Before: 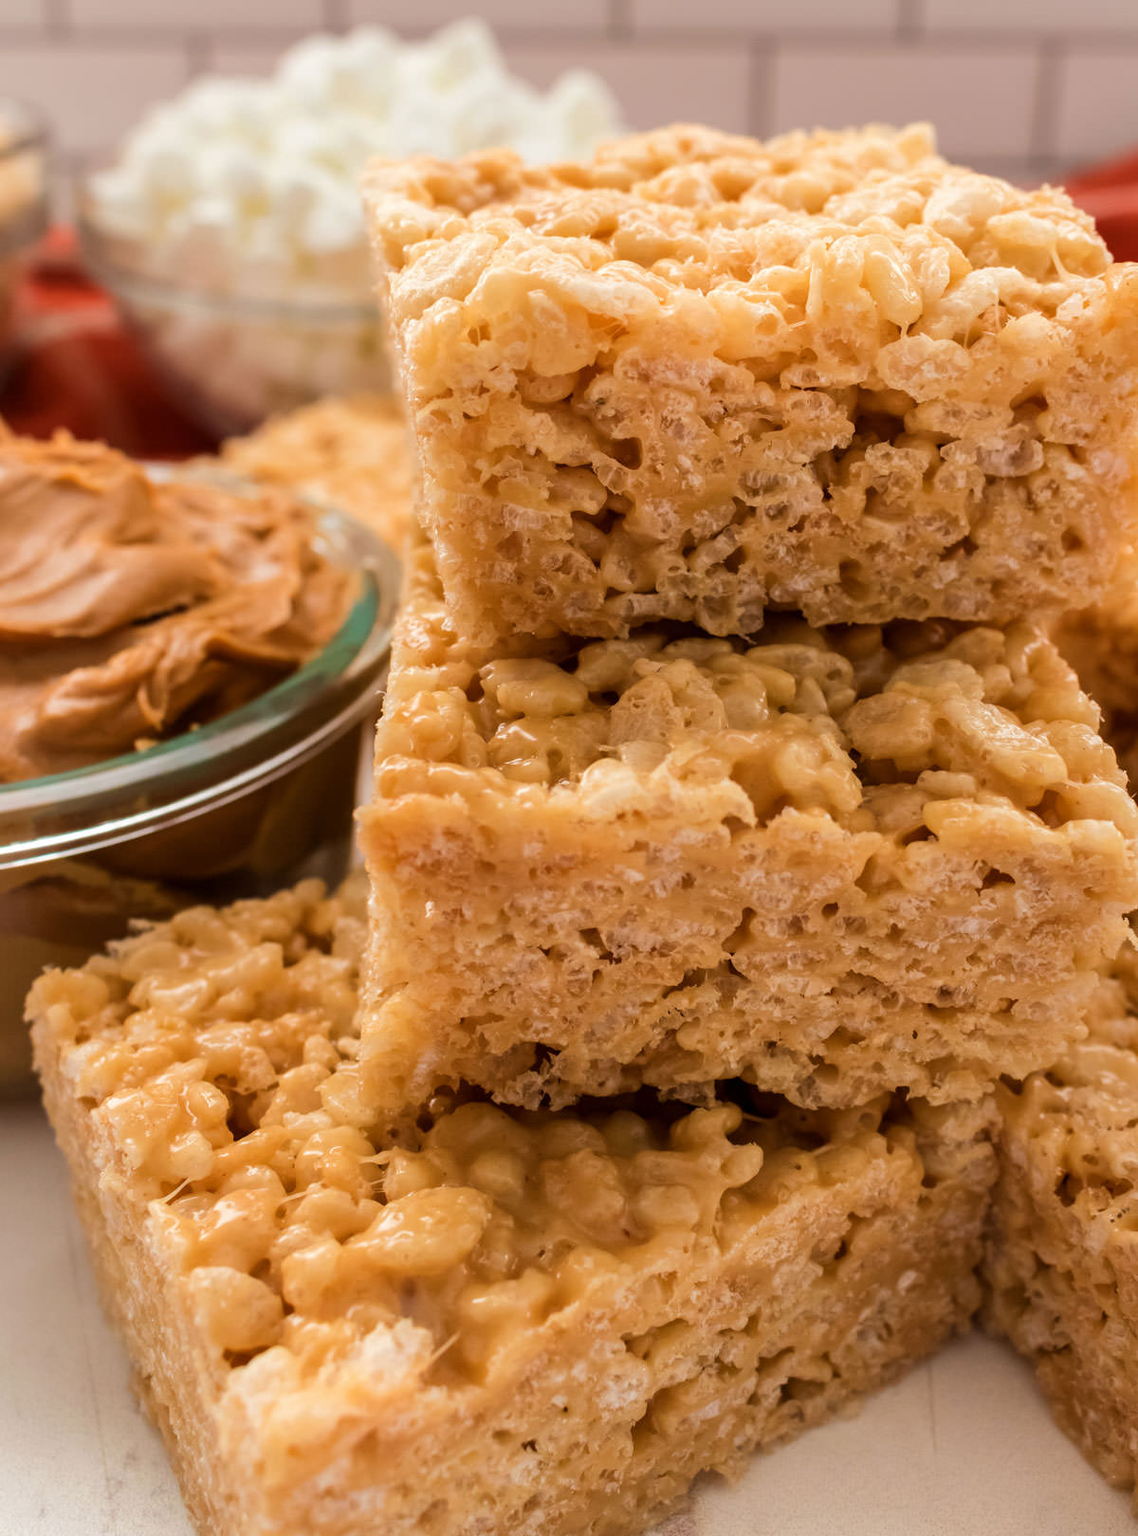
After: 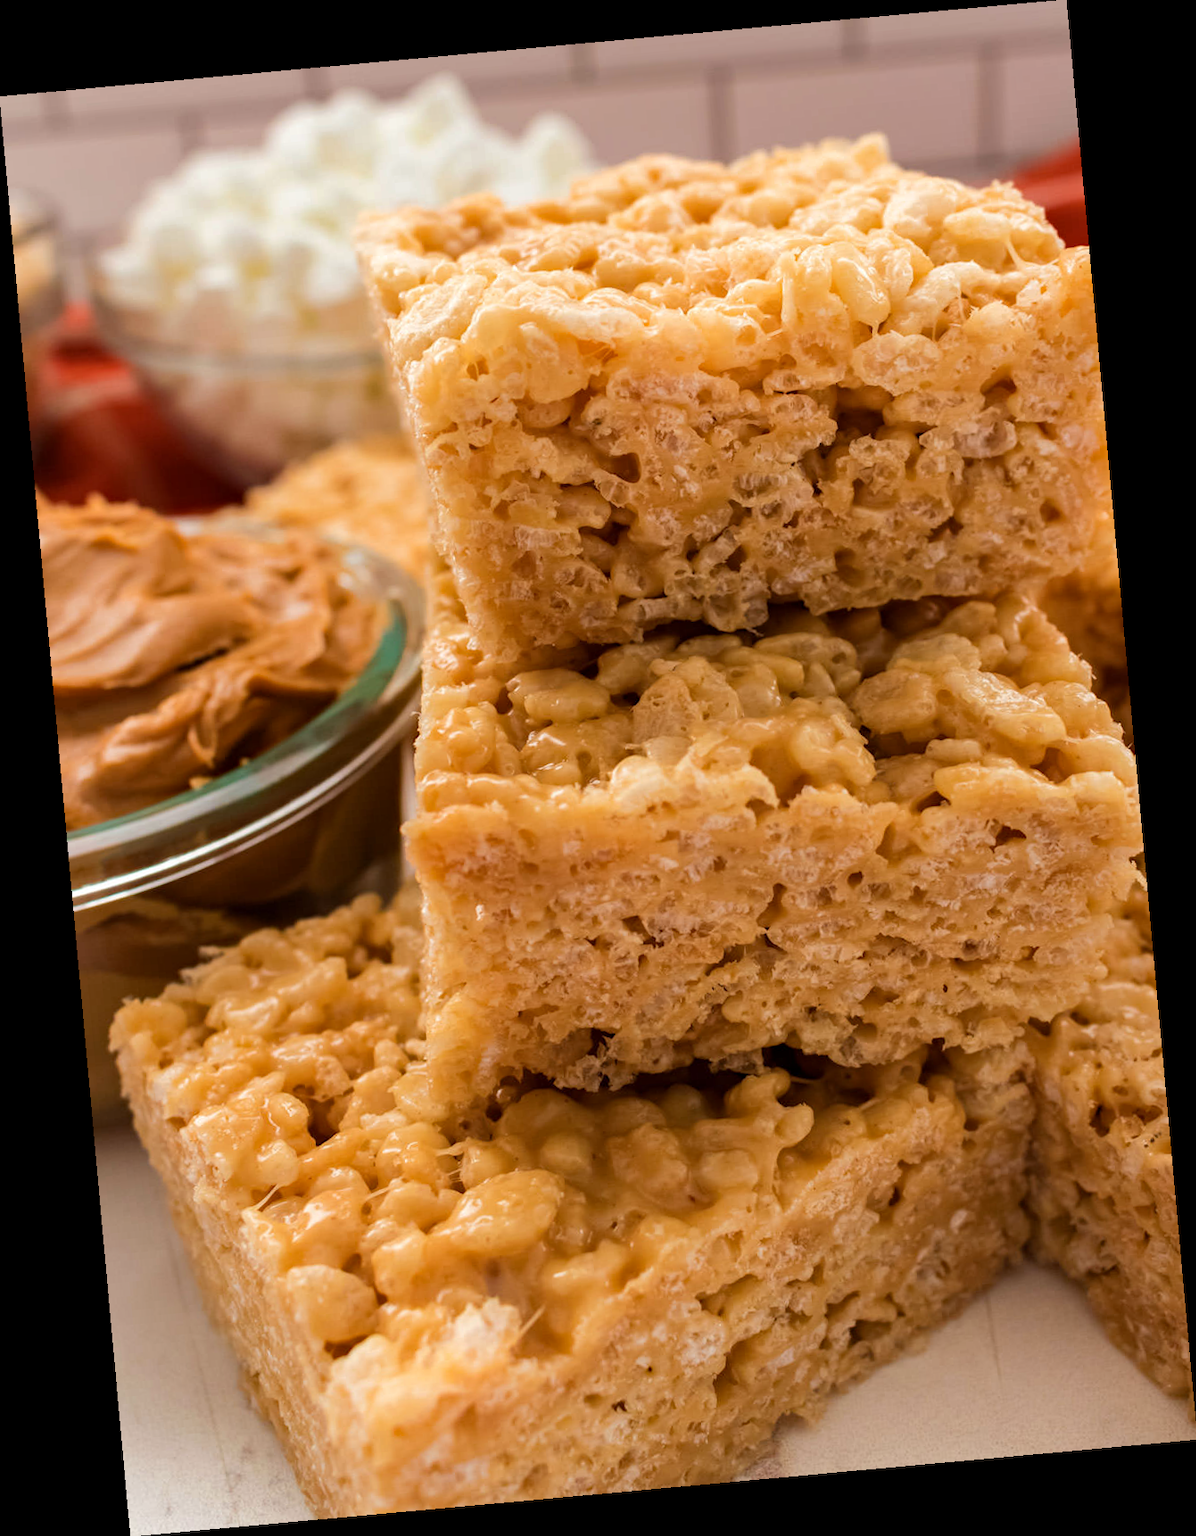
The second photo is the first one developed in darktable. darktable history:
haze removal: compatibility mode true, adaptive false
rotate and perspective: rotation -5.2°, automatic cropping off
rgb levels: preserve colors max RGB
